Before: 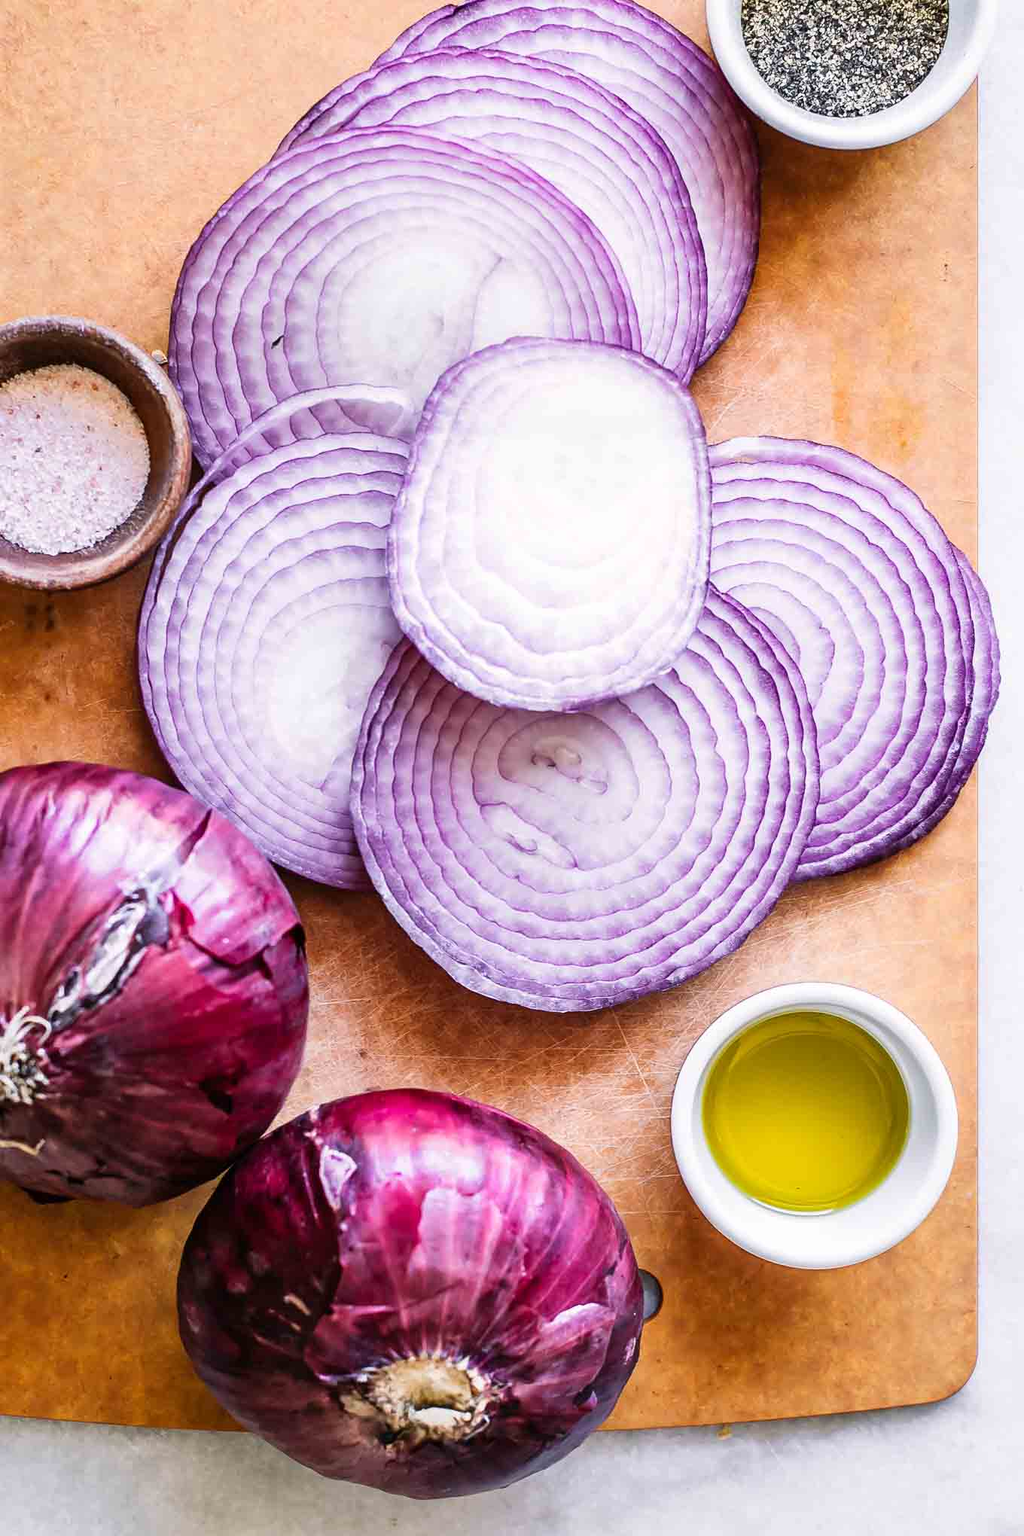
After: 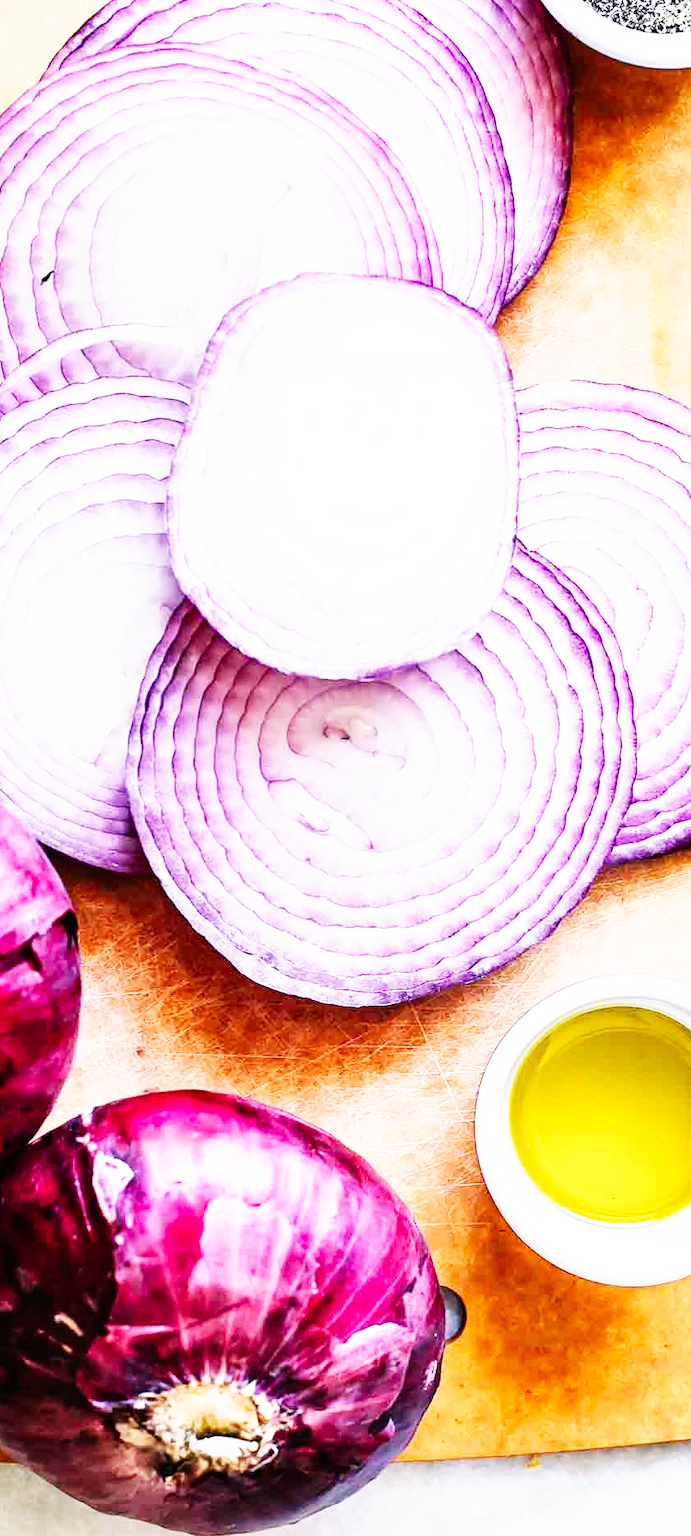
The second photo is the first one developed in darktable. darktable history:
base curve: curves: ch0 [(0, 0) (0.007, 0.004) (0.027, 0.03) (0.046, 0.07) (0.207, 0.54) (0.442, 0.872) (0.673, 0.972) (1, 1)], preserve colors none
crop and rotate: left 22.938%, top 5.647%, right 14.937%, bottom 2.357%
